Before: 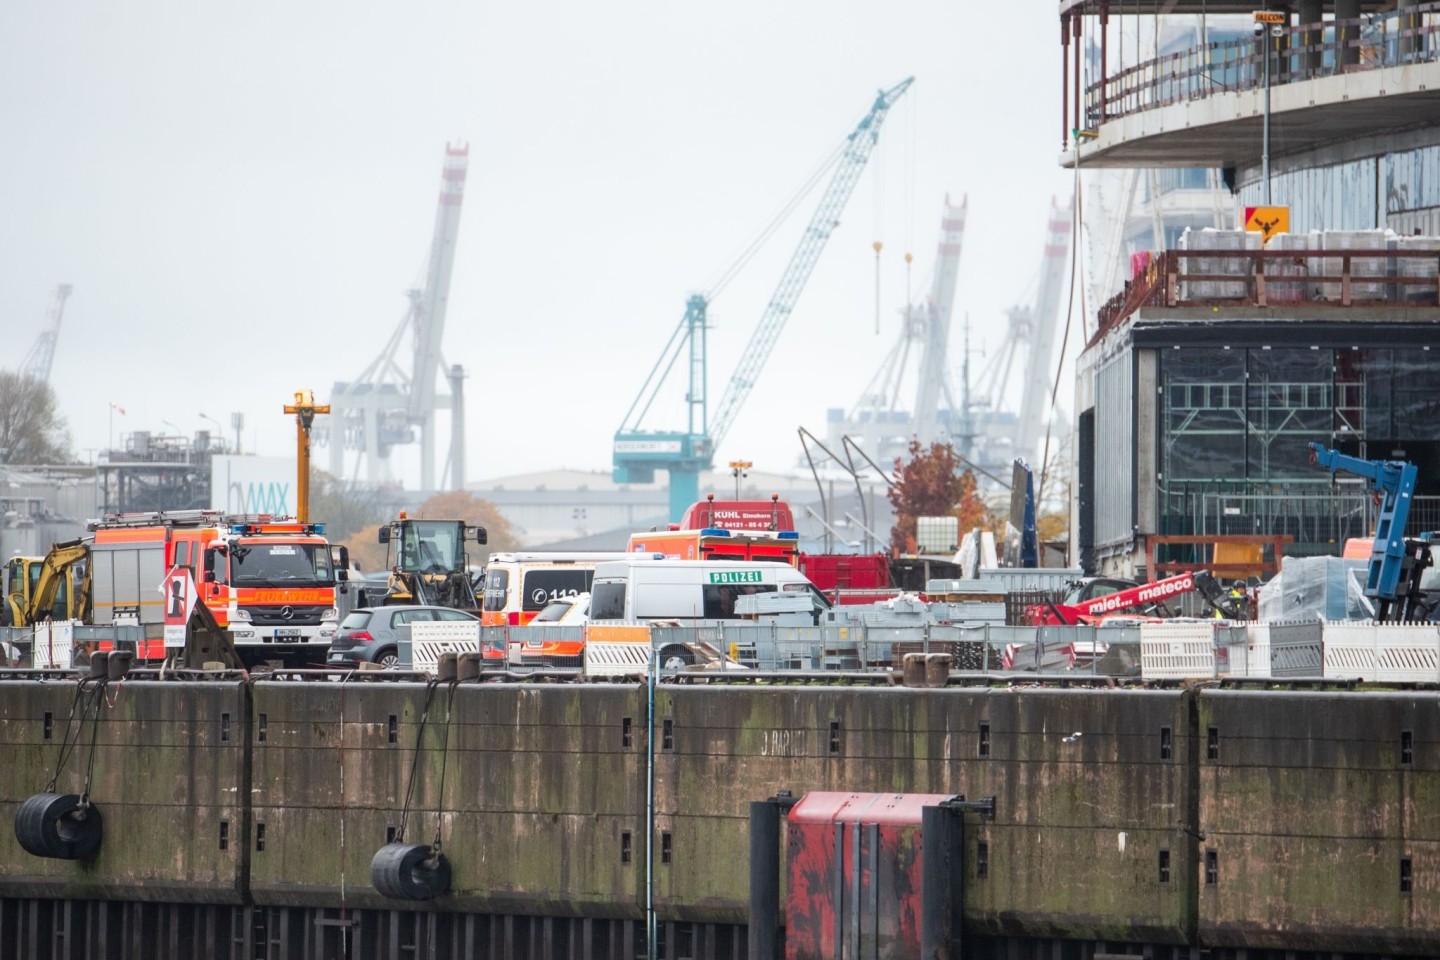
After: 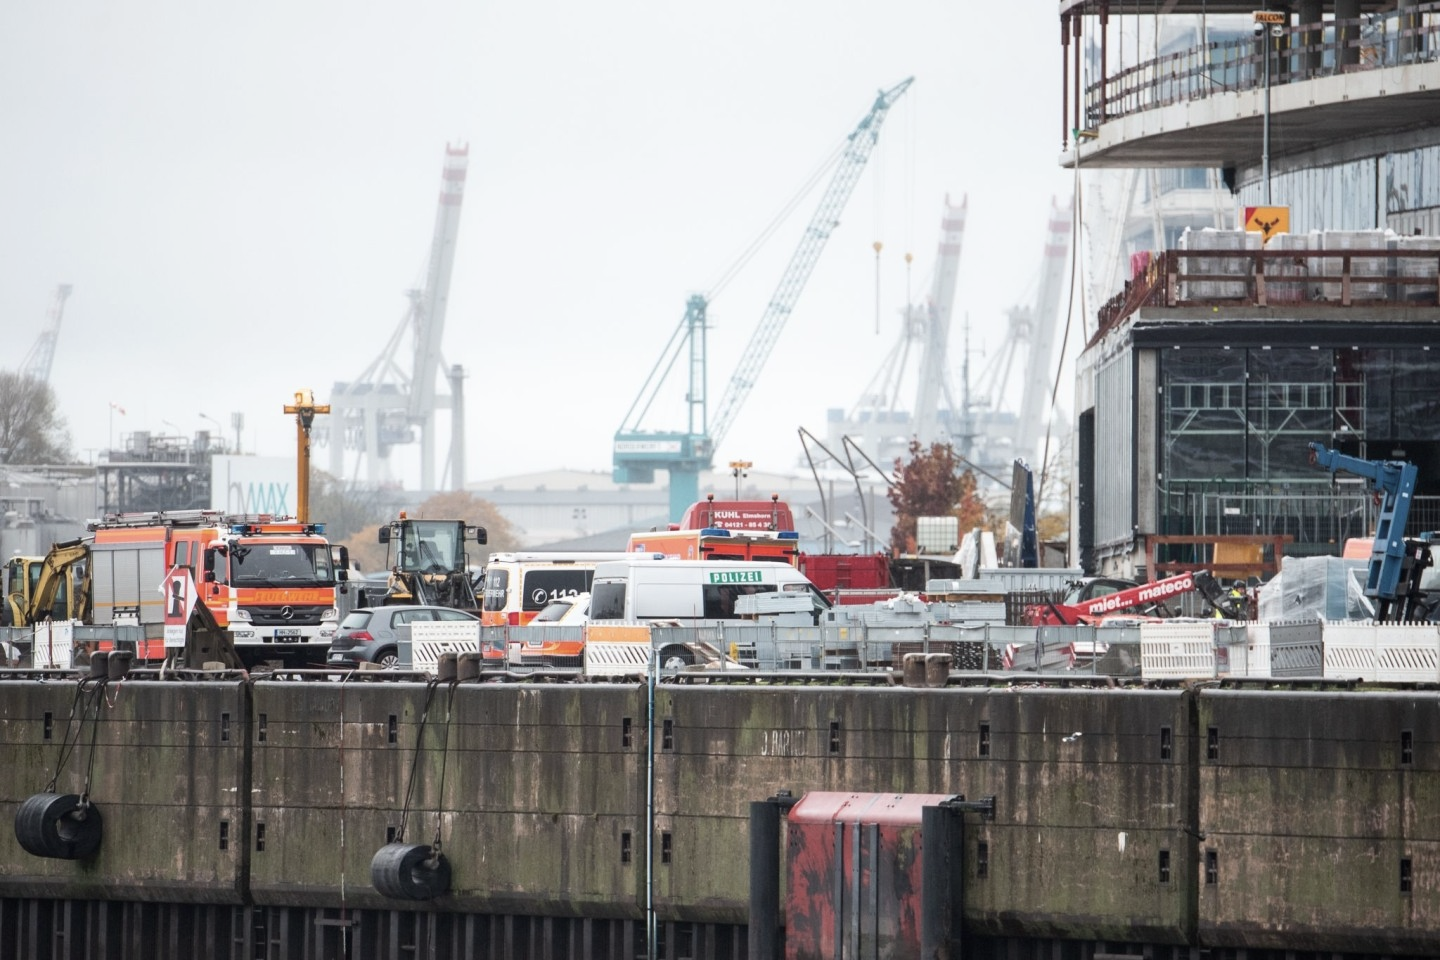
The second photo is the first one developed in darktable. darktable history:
contrast brightness saturation: contrast 0.102, saturation -0.288
